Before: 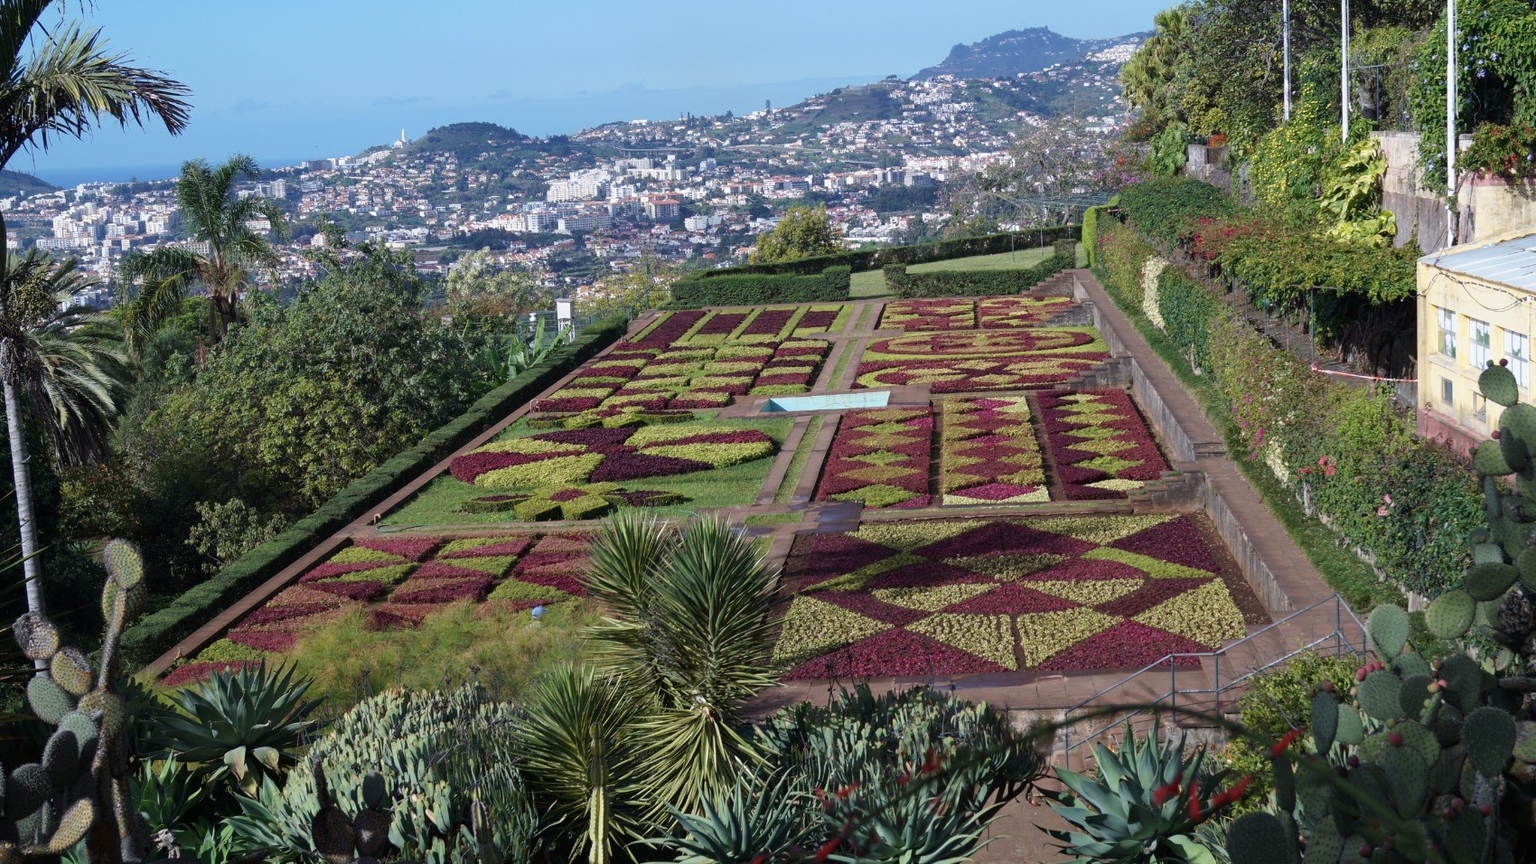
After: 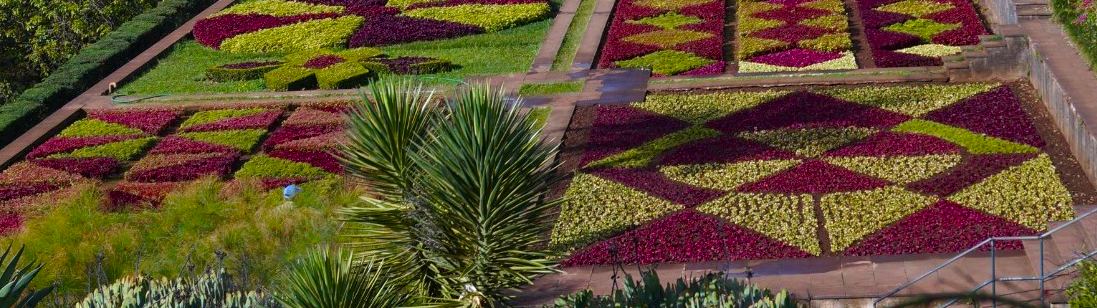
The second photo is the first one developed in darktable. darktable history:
color balance rgb: perceptual saturation grading › global saturation 30.81%, perceptual brilliance grading › global brilliance 10.35%, global vibrance 16.186%, saturation formula JzAzBz (2021)
crop: left 17.99%, top 50.866%, right 17.476%, bottom 16.865%
